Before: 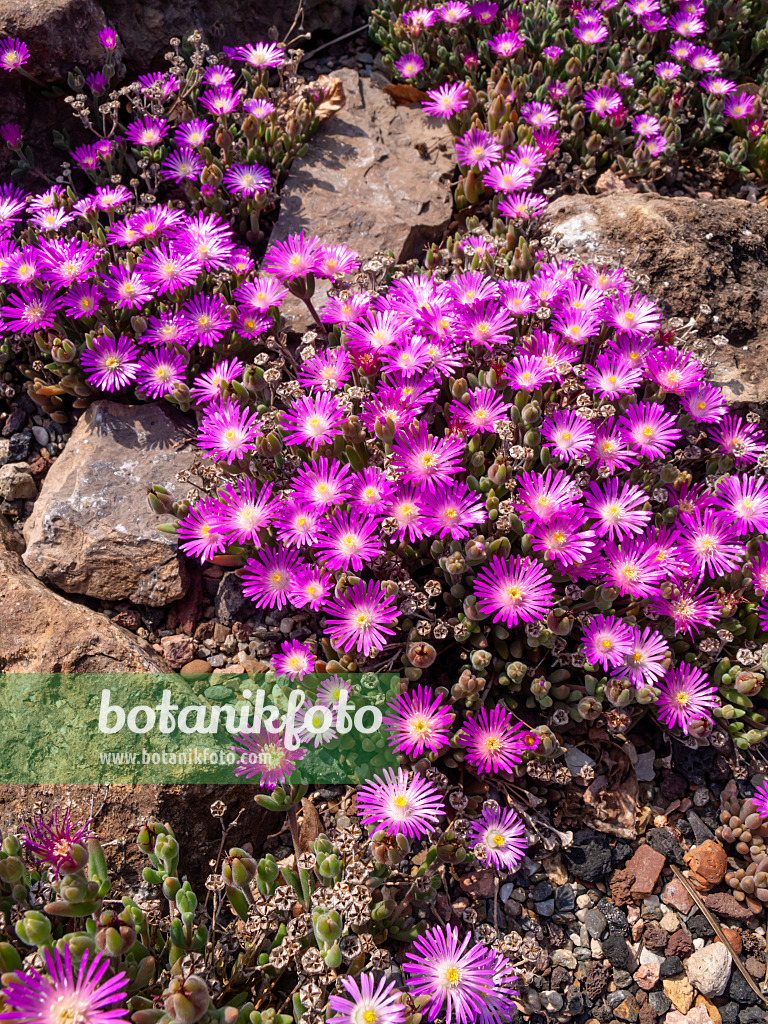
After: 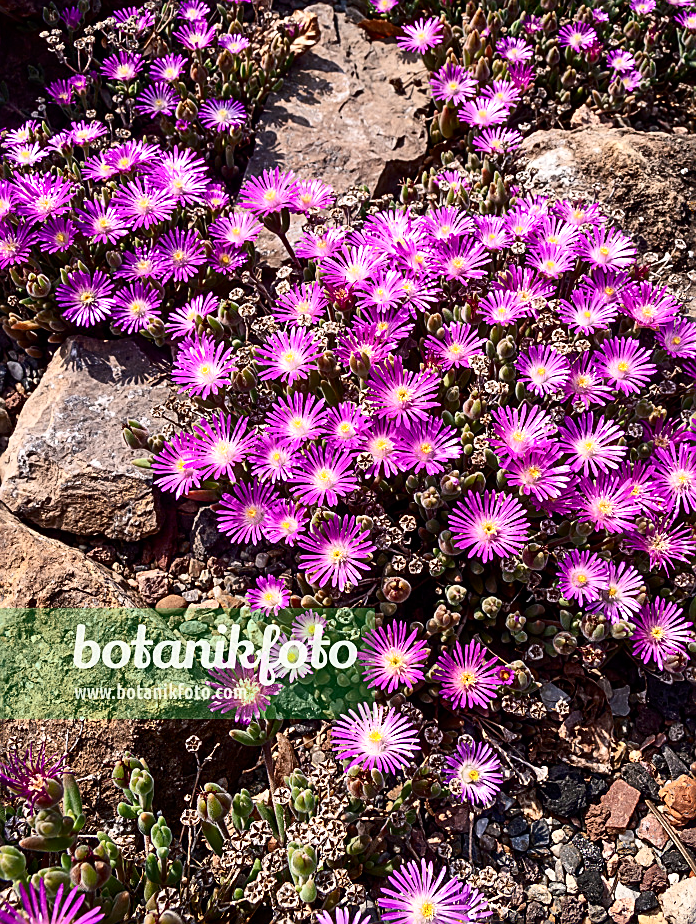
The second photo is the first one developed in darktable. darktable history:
contrast brightness saturation: contrast 0.275
sharpen: amount 0.733
crop: left 3.267%, top 6.412%, right 6.045%, bottom 3.338%
